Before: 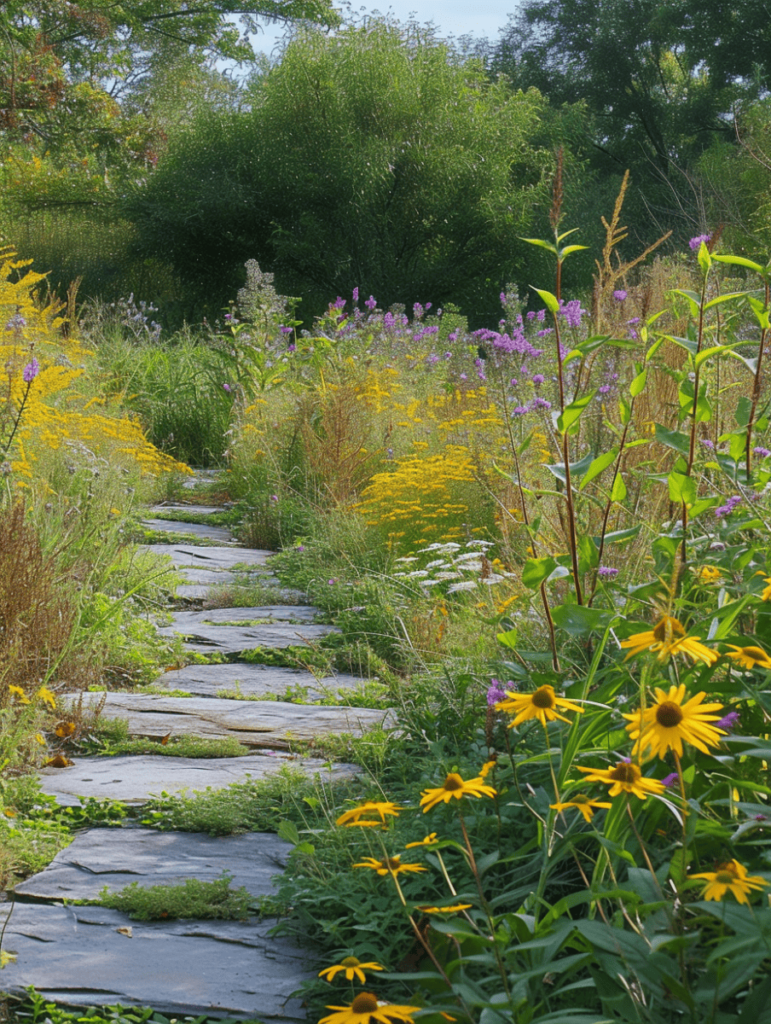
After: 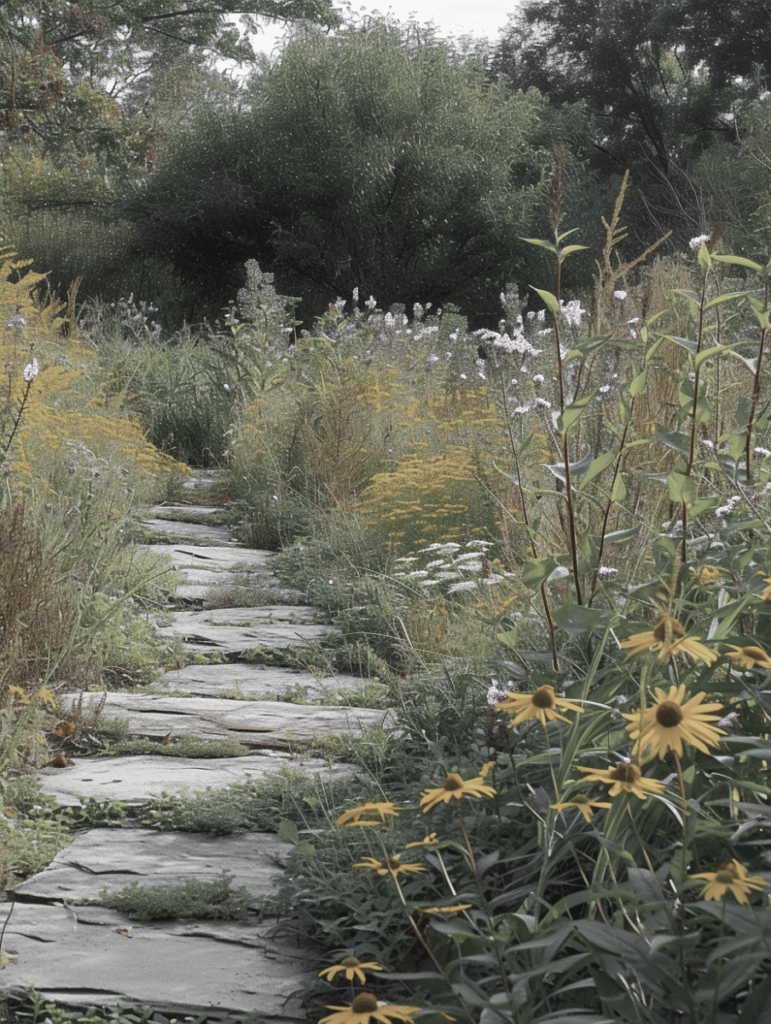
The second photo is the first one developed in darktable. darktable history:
white balance: red 1, blue 1
color zones: curves: ch0 [(0, 0.613) (0.01, 0.613) (0.245, 0.448) (0.498, 0.529) (0.642, 0.665) (0.879, 0.777) (0.99, 0.613)]; ch1 [(0, 0.035) (0.121, 0.189) (0.259, 0.197) (0.415, 0.061) (0.589, 0.022) (0.732, 0.022) (0.857, 0.026) (0.991, 0.053)]
